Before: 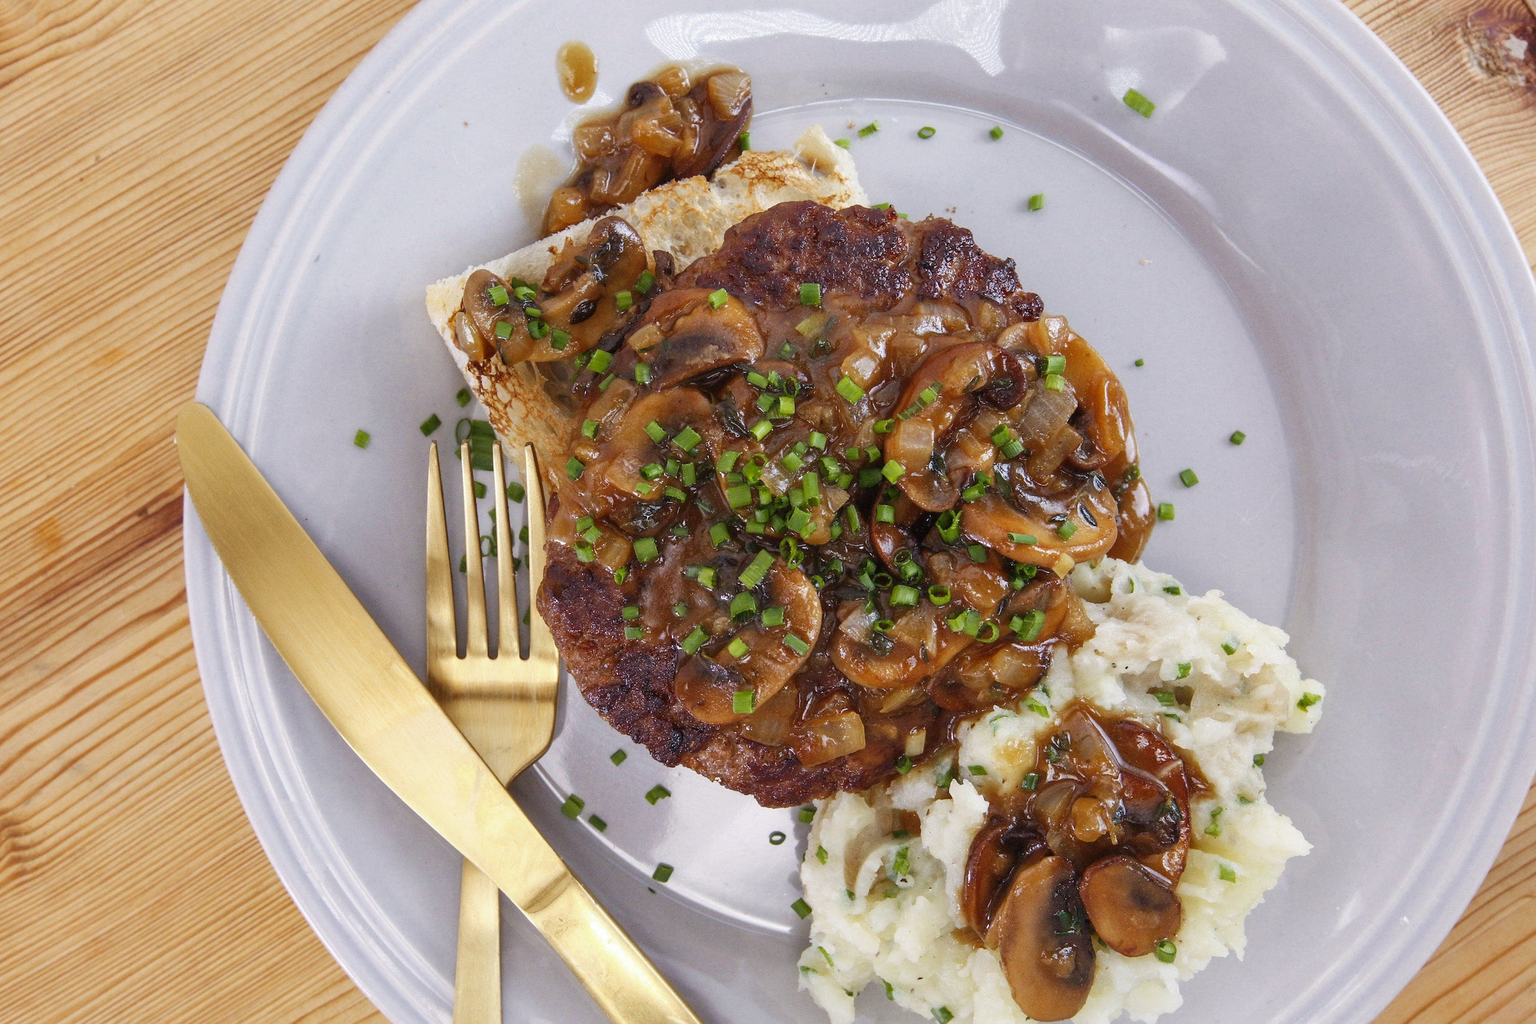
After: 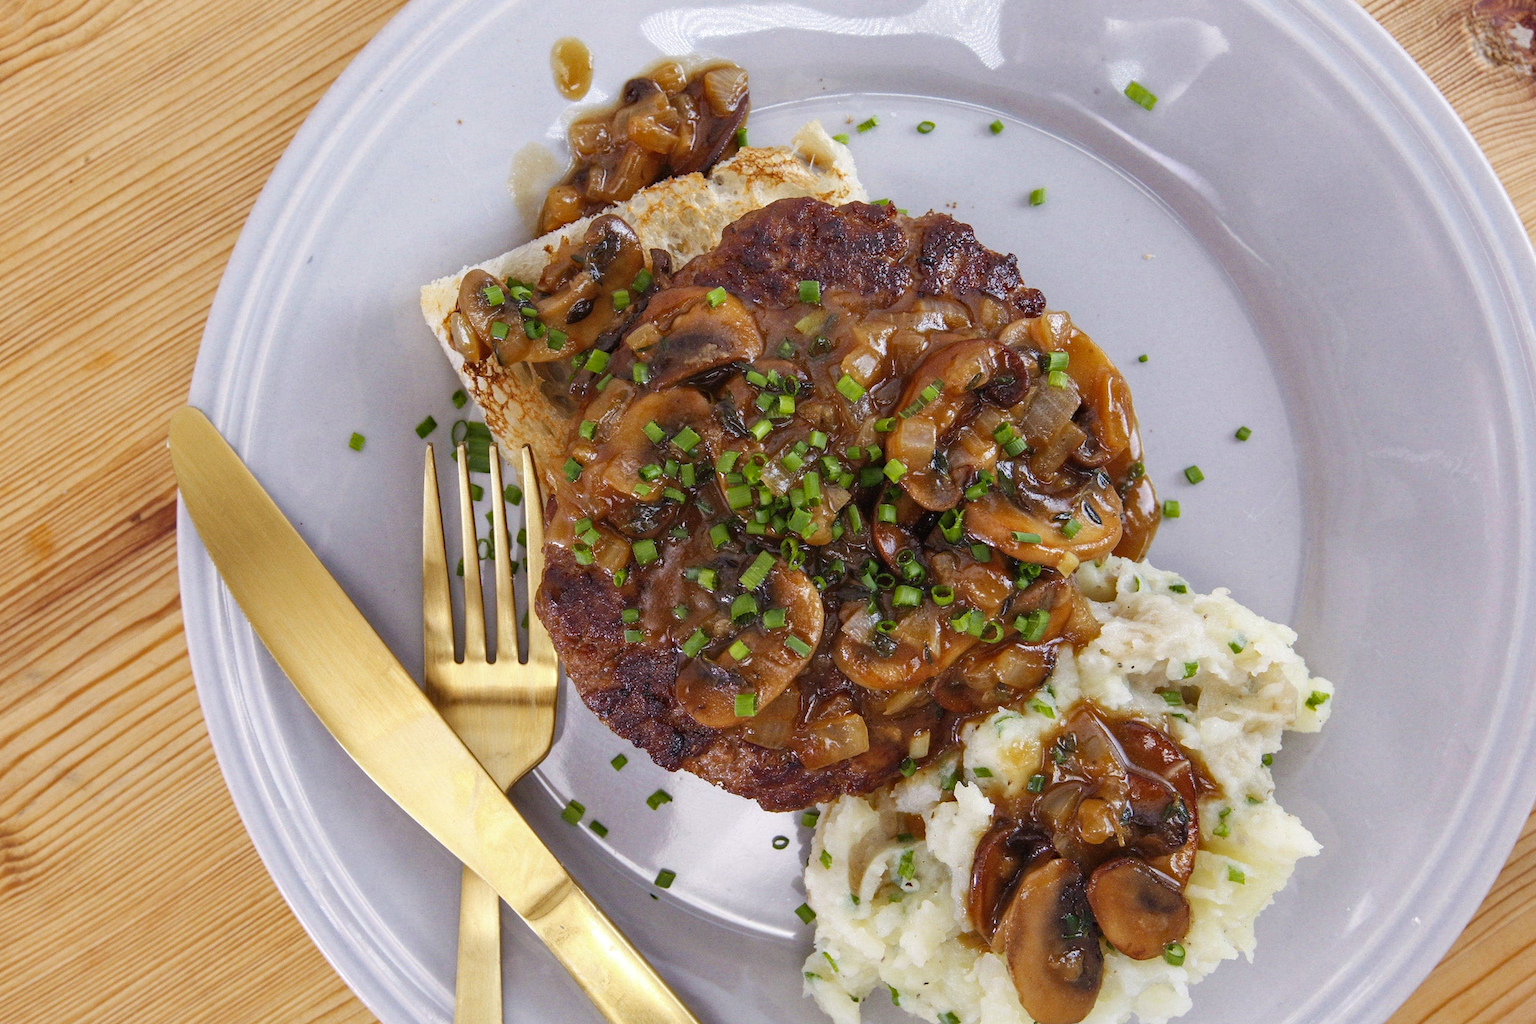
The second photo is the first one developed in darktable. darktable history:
haze removal: compatibility mode true, adaptive false
rotate and perspective: rotation -0.45°, automatic cropping original format, crop left 0.008, crop right 0.992, crop top 0.012, crop bottom 0.988
